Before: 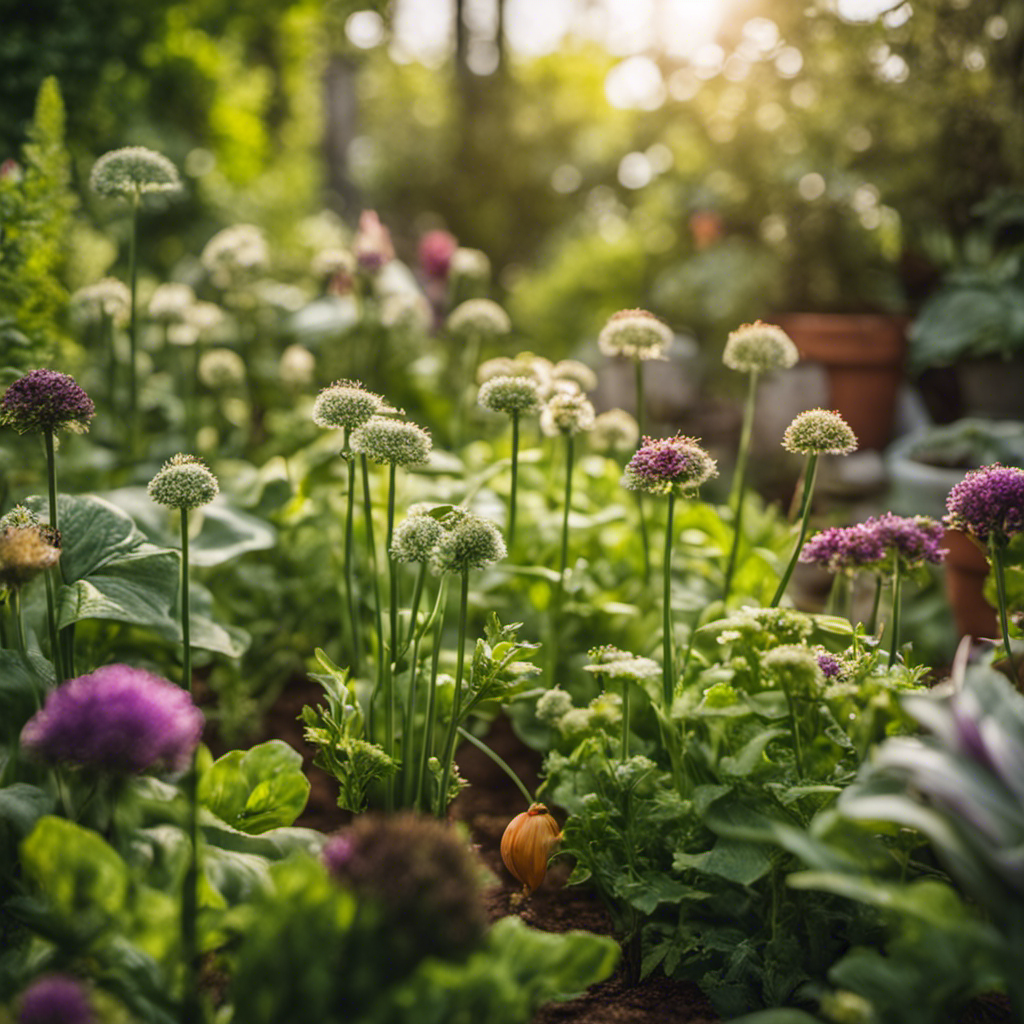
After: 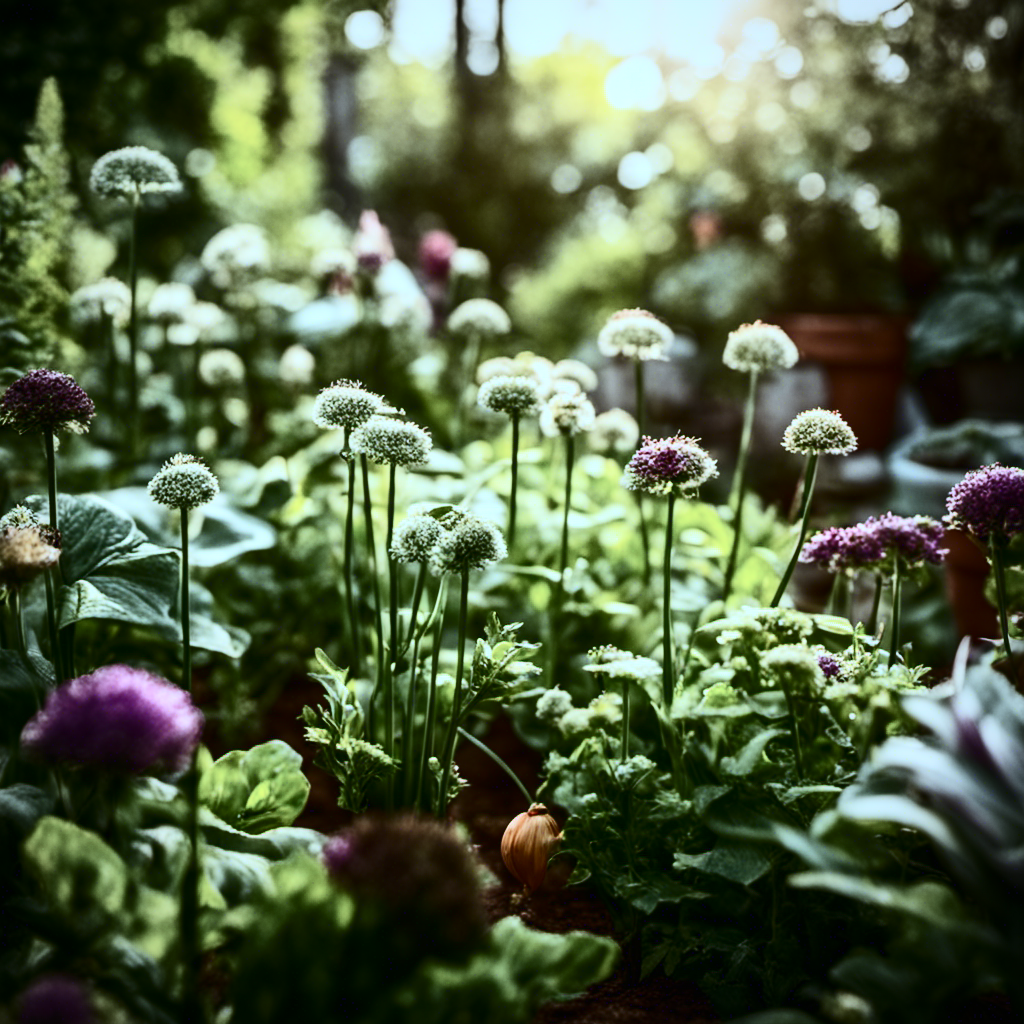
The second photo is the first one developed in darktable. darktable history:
contrast brightness saturation: contrast 0.481, saturation -0.105
vignetting: fall-off radius 93.51%, center (-0.033, -0.039)
color correction: highlights a* -10.51, highlights b* -18.89
